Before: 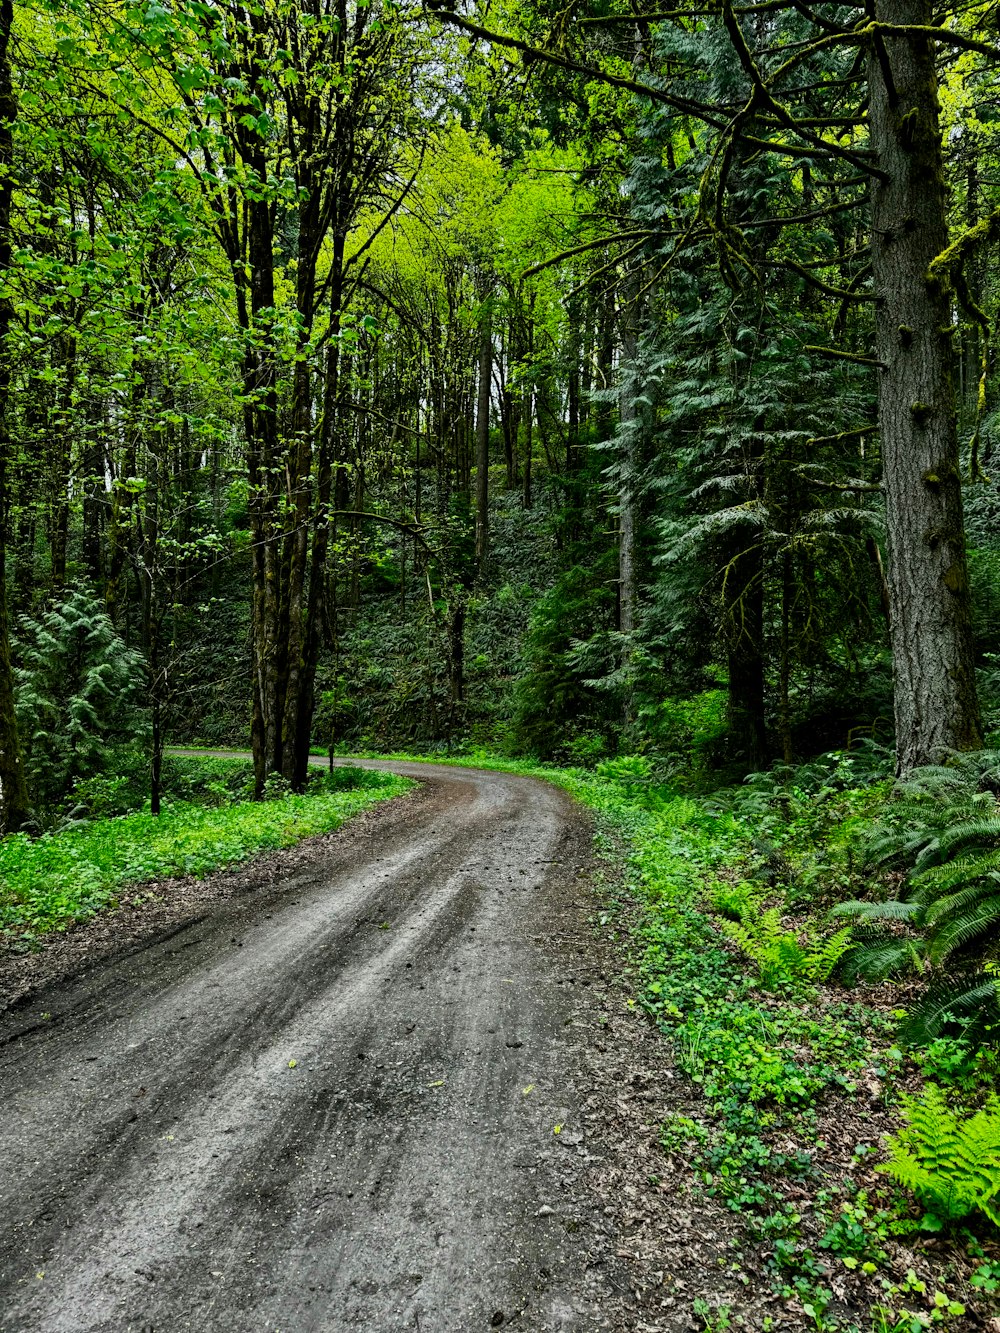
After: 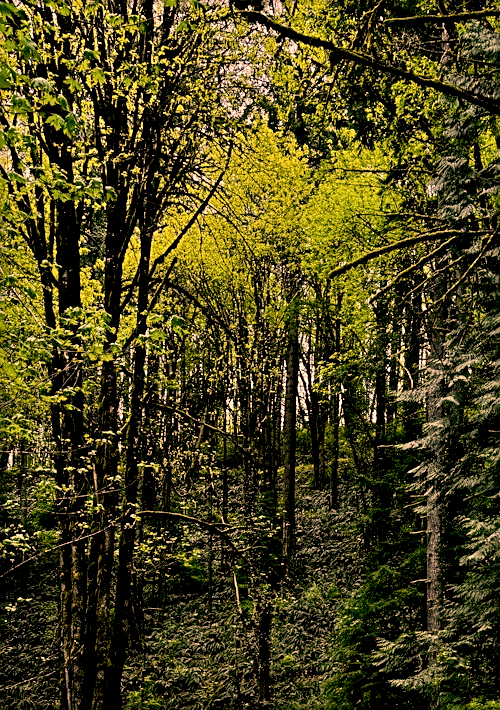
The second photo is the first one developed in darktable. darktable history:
crop: left 19.398%, right 30.58%, bottom 46.726%
color correction: highlights a* 39.67, highlights b* 39.54, saturation 0.691
exposure: black level correction 0.013, compensate exposure bias true, compensate highlight preservation false
sharpen: on, module defaults
